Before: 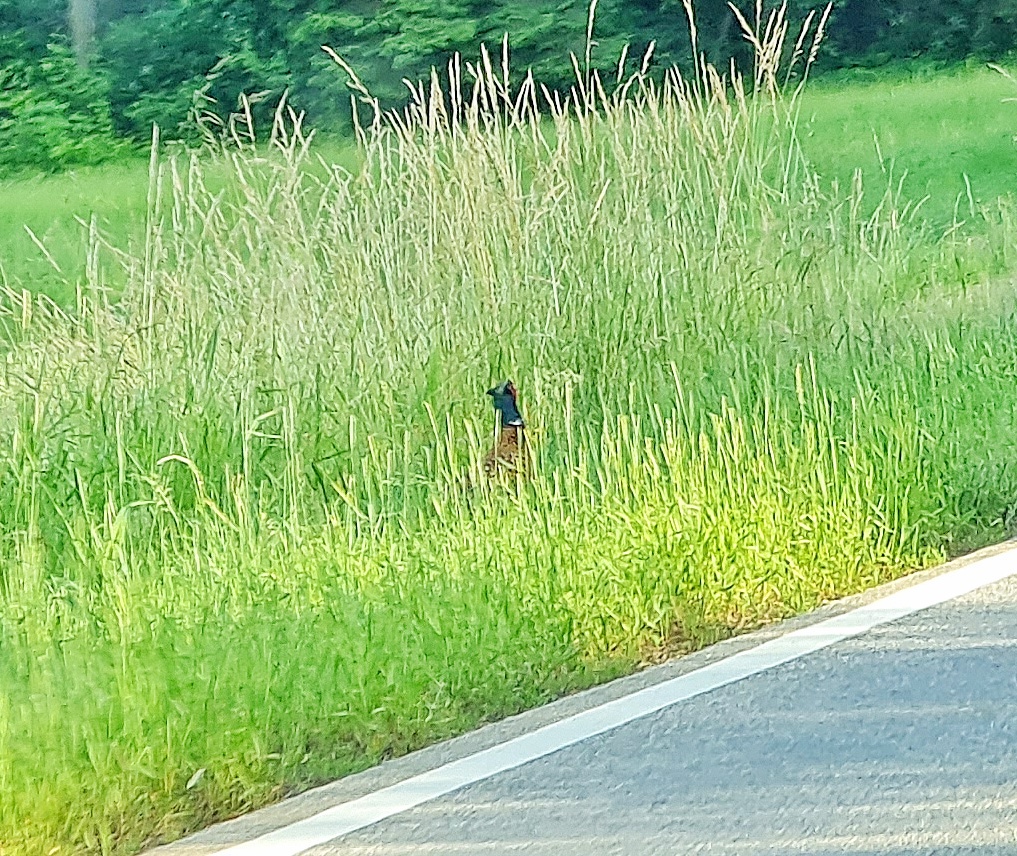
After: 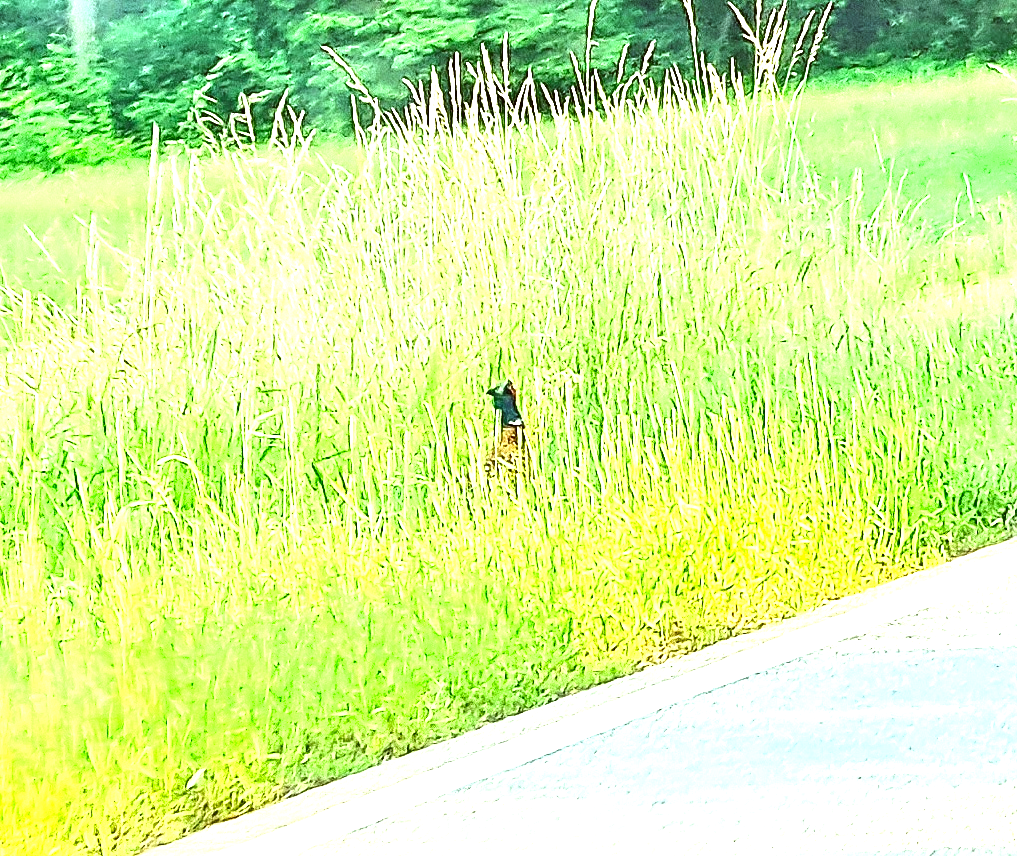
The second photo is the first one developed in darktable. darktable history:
exposure: black level correction 0, exposure 1.704 EV, compensate highlight preservation false
color correction: highlights a* -1.23, highlights b* 10.28, shadows a* 0.672, shadows b* 19.3
shadows and highlights: shadows 36.95, highlights -27.32, soften with gaussian
